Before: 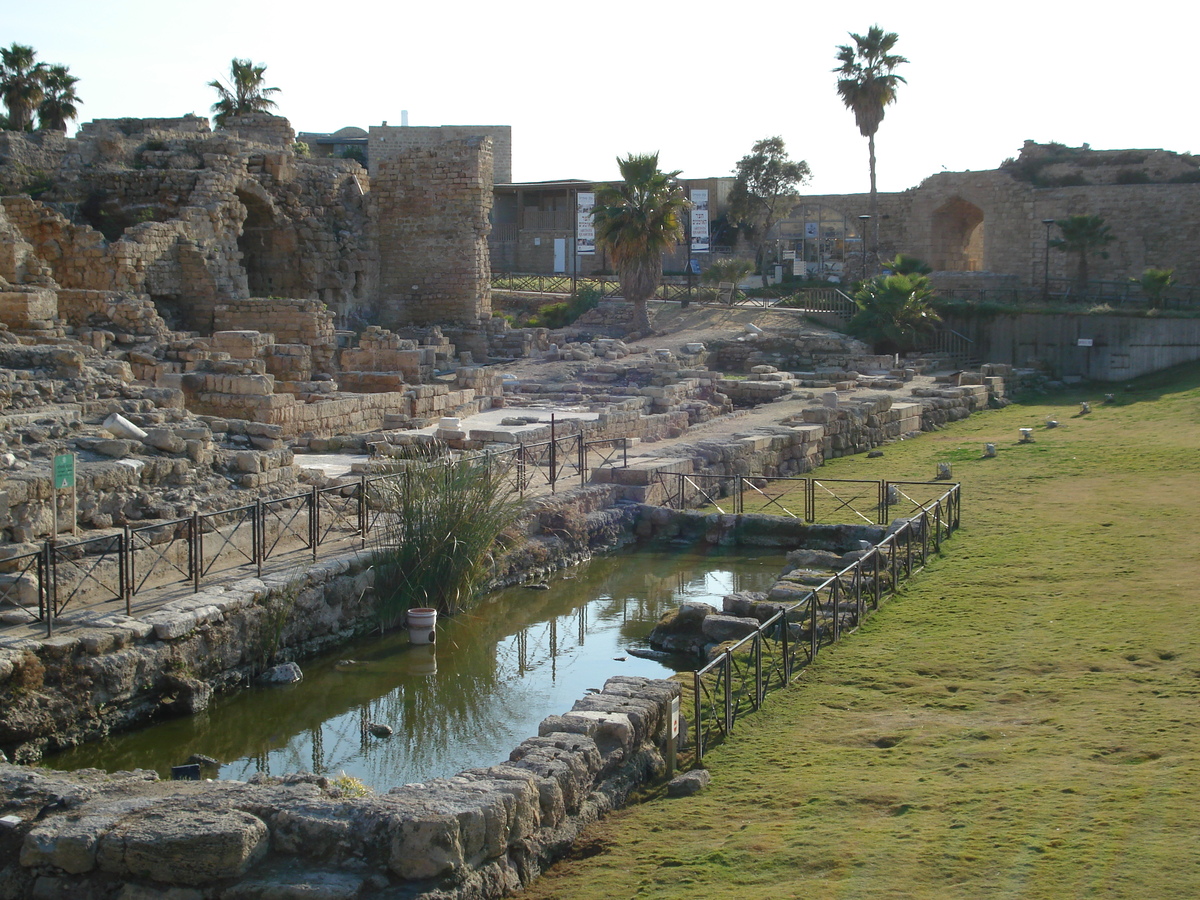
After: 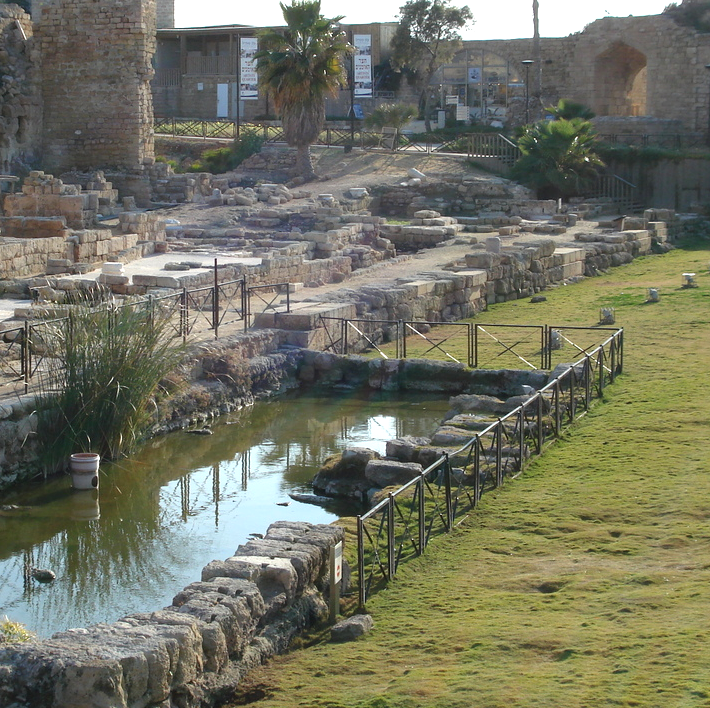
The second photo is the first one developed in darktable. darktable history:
tone equalizer: -8 EV -0.409 EV, -7 EV -0.358 EV, -6 EV -0.329 EV, -5 EV -0.245 EV, -3 EV 0.211 EV, -2 EV 0.334 EV, -1 EV 0.392 EV, +0 EV 0.423 EV
crop and rotate: left 28.108%, top 17.31%, right 12.714%, bottom 3.926%
